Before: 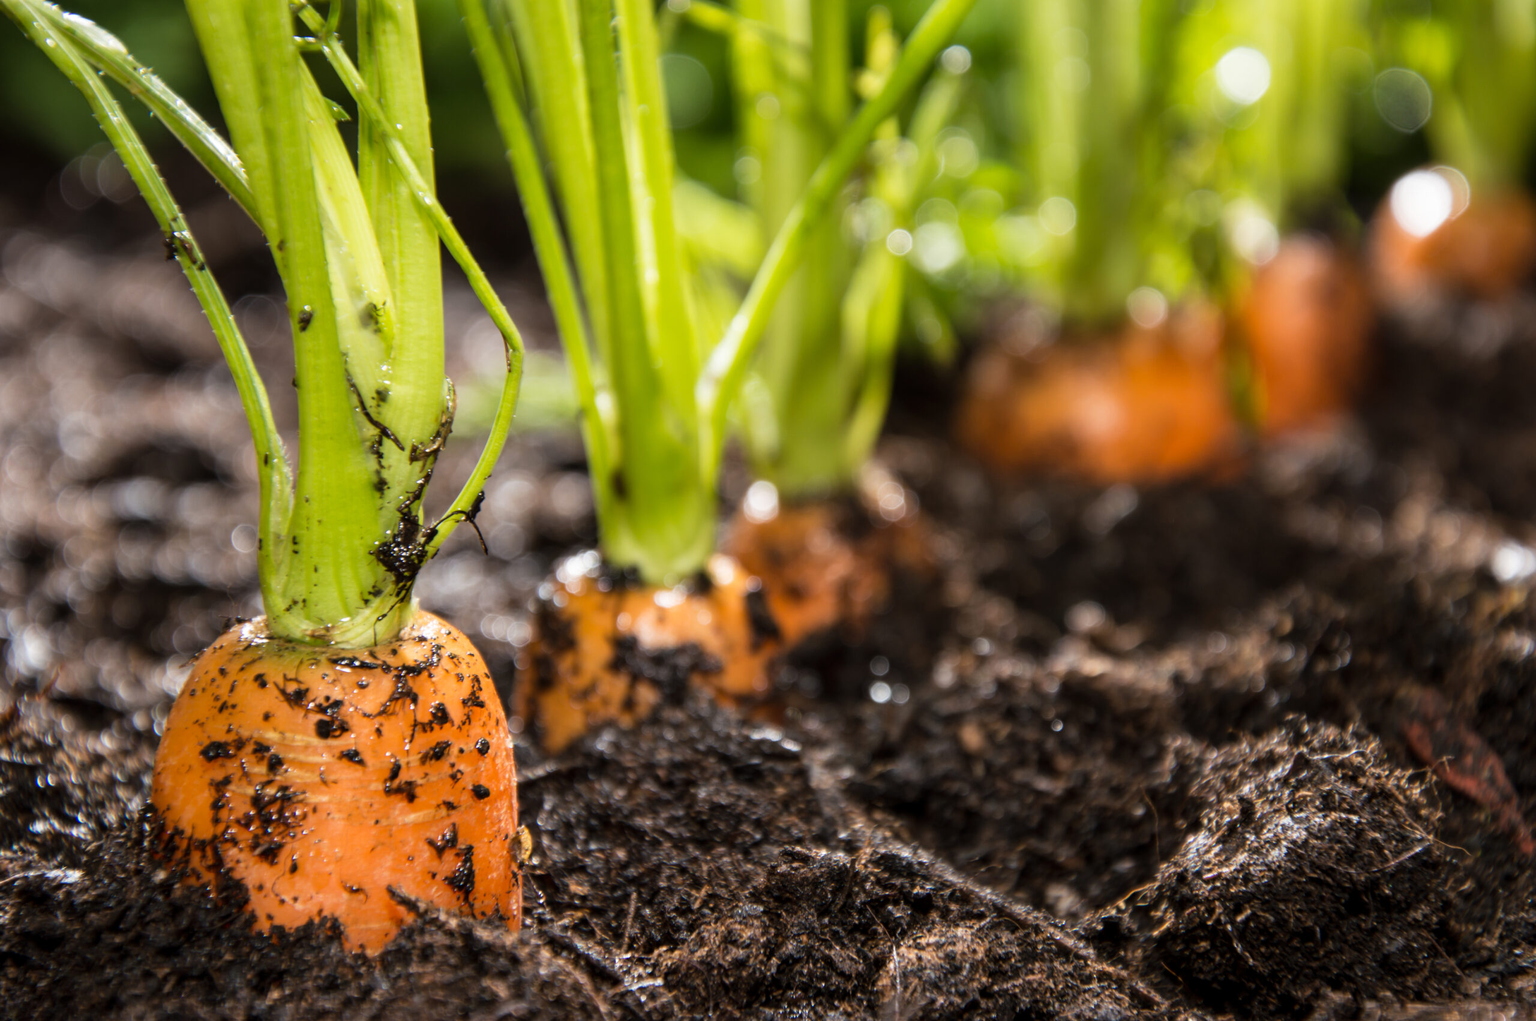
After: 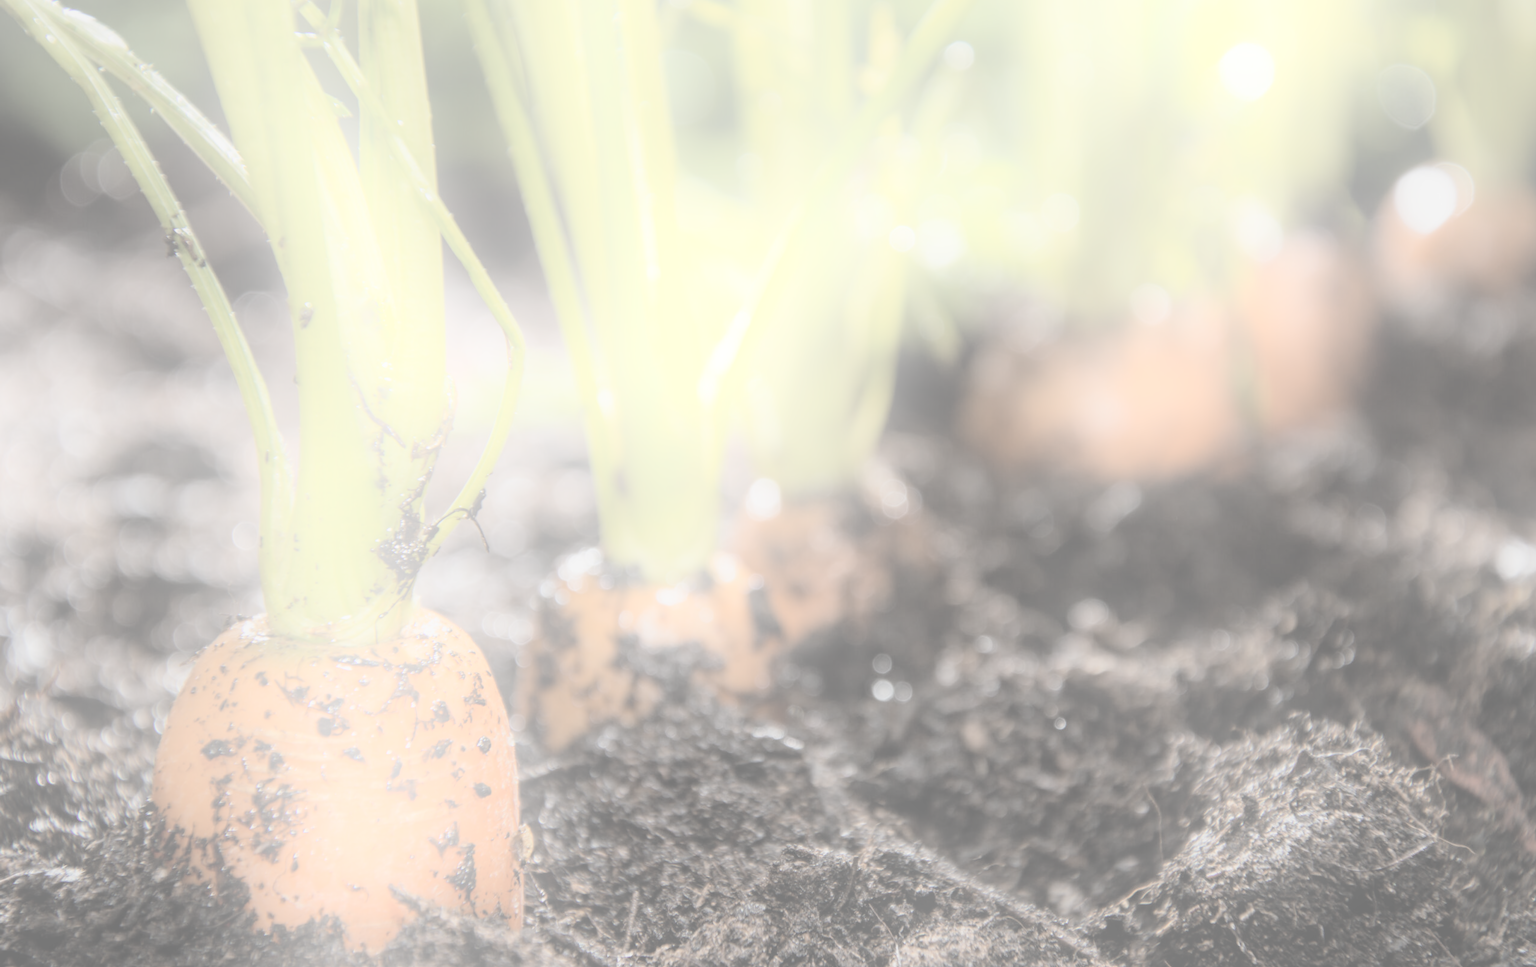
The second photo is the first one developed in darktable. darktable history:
bloom: on, module defaults
crop: top 0.448%, right 0.264%, bottom 5.045%
contrast brightness saturation: contrast -0.32, brightness 0.75, saturation -0.78
